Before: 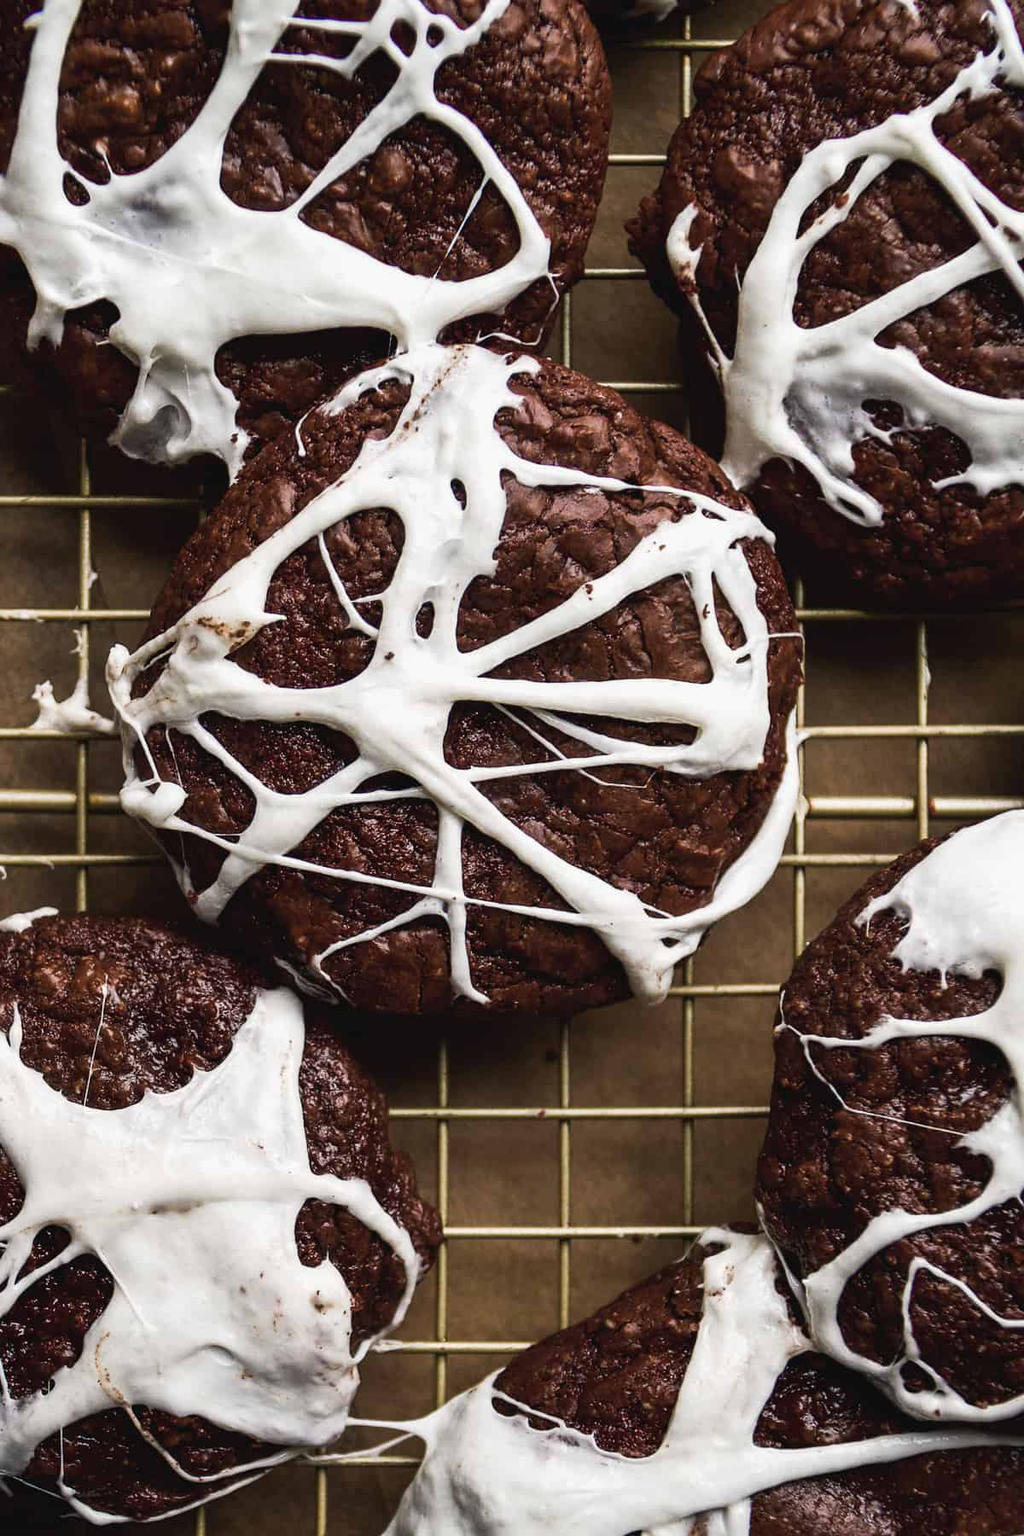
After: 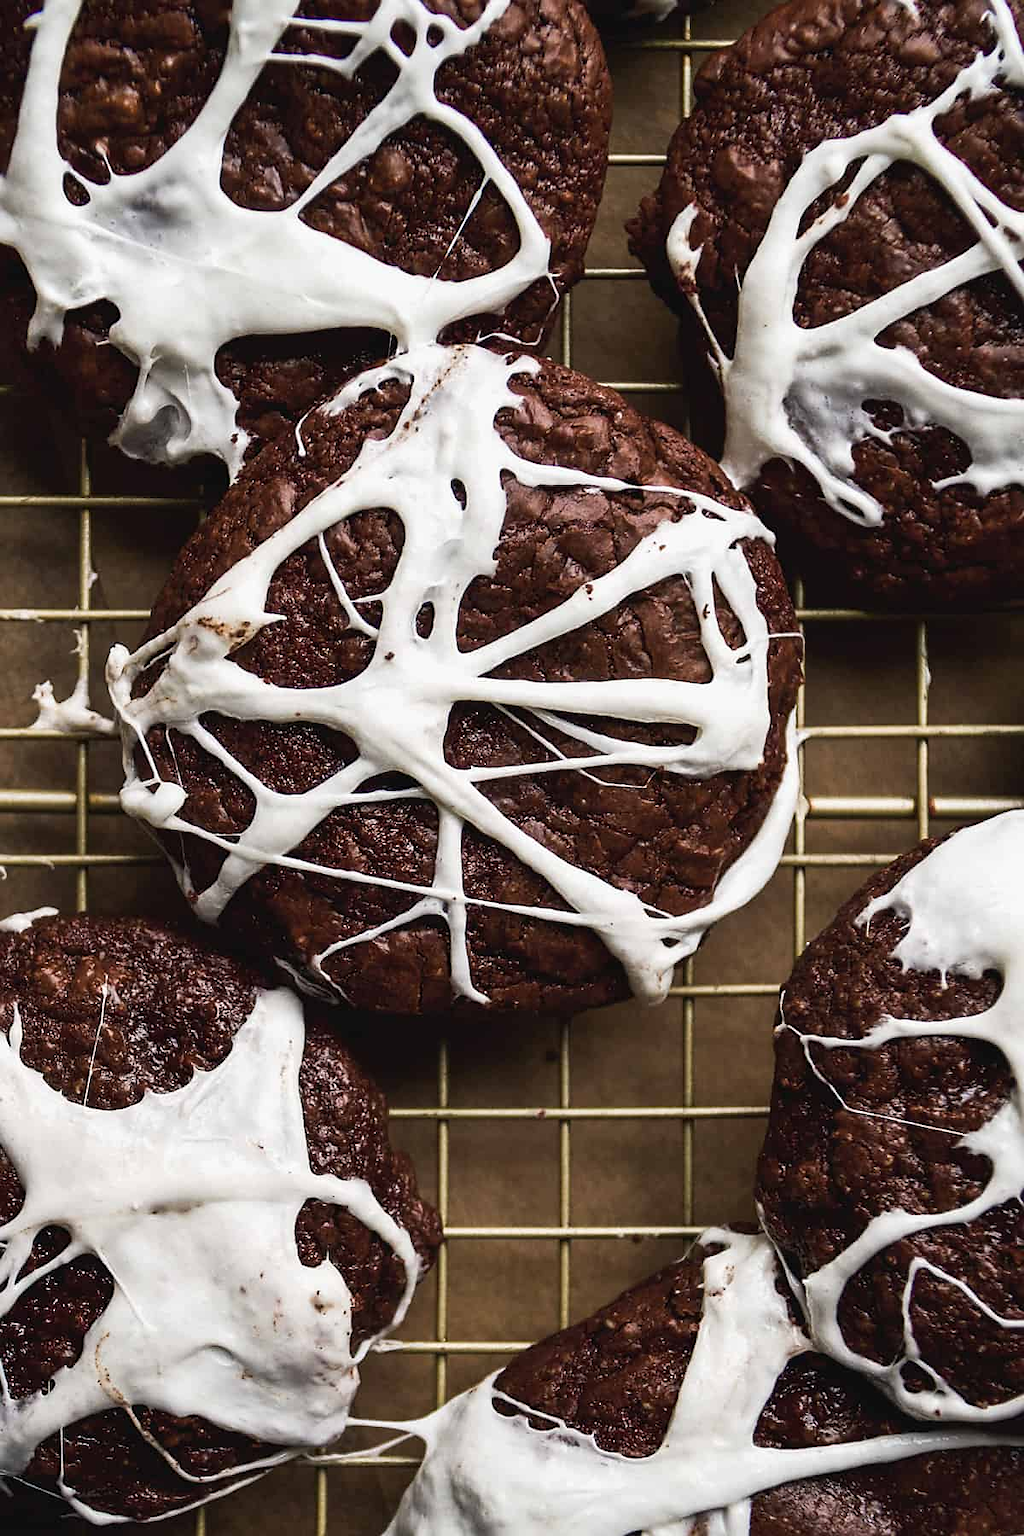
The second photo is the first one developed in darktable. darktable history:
sharpen: radius 1.573, amount 0.365, threshold 1.36
